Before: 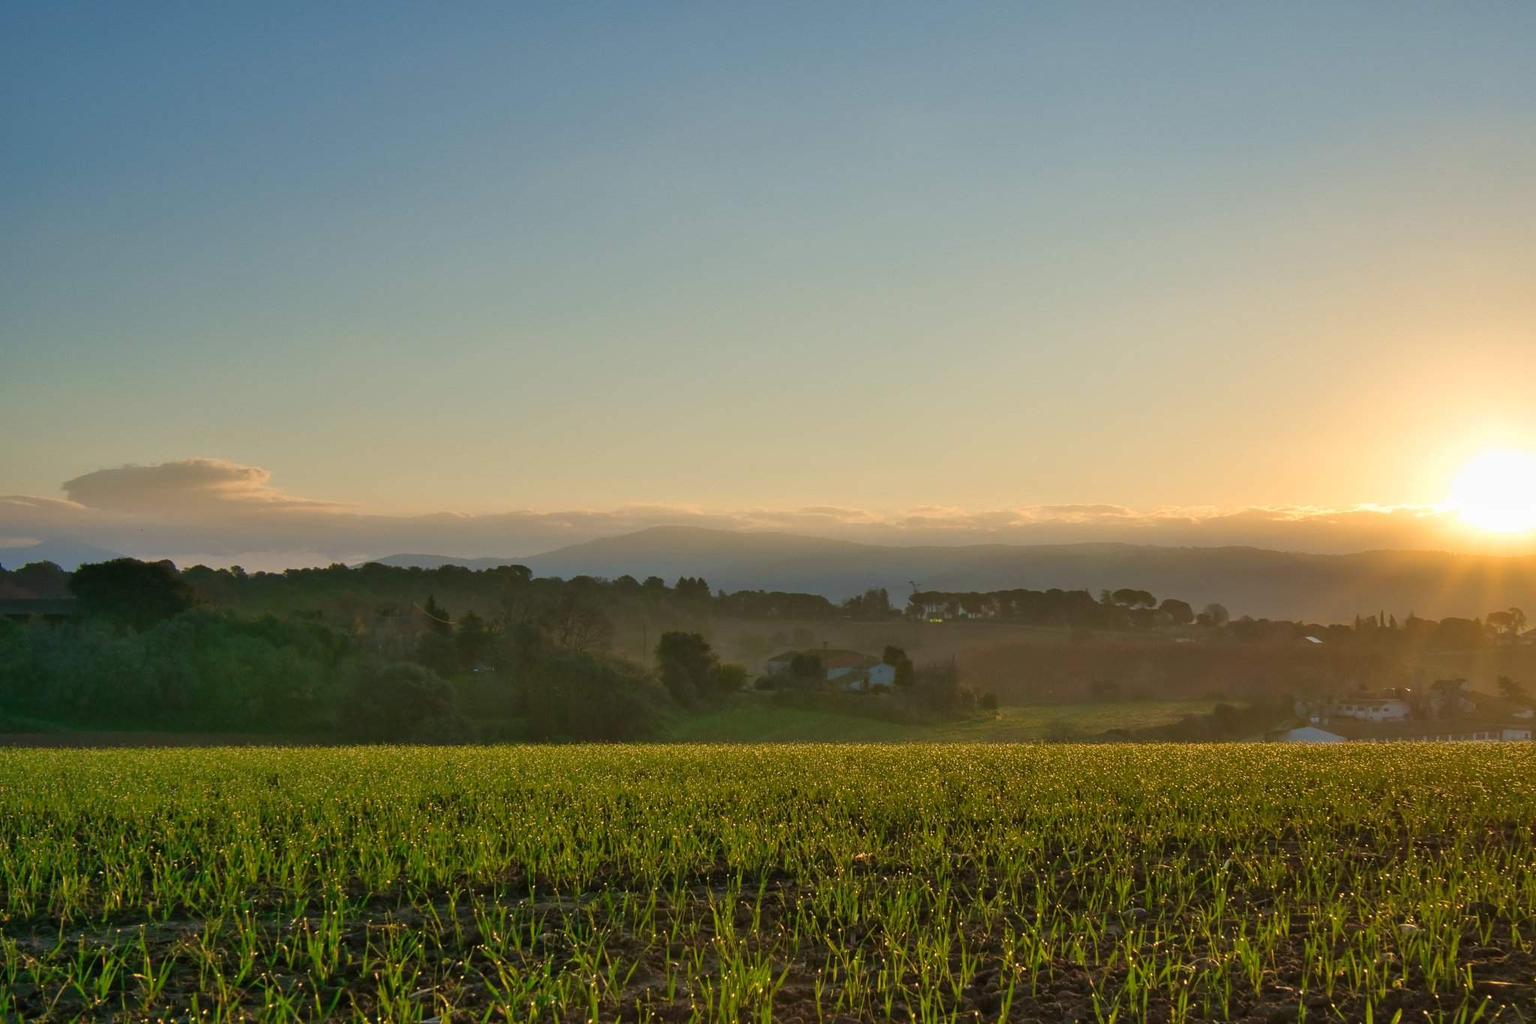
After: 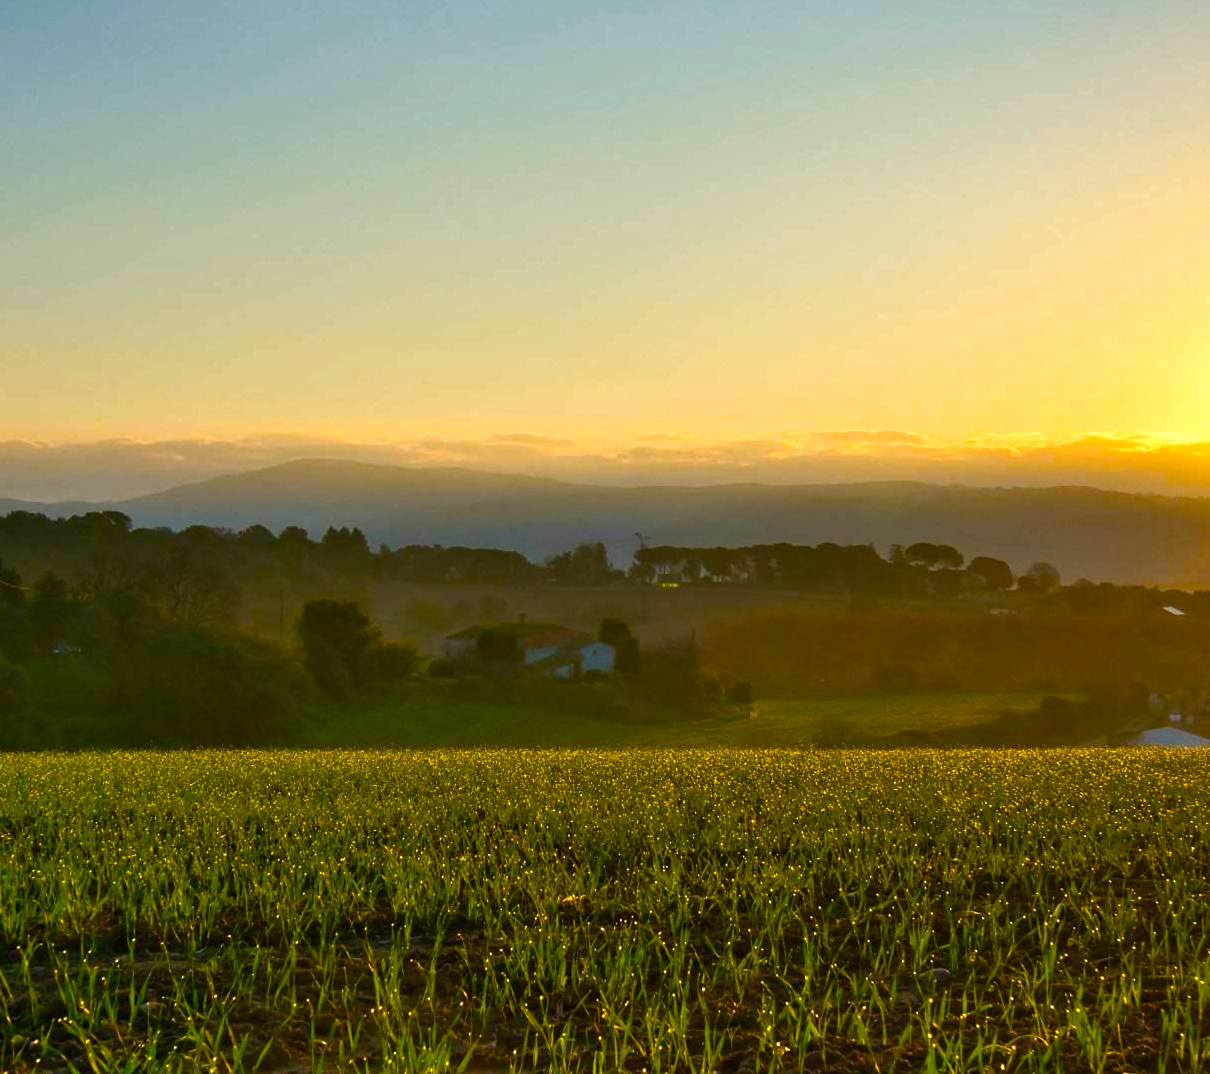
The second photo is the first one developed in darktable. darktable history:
crop and rotate: left 28.256%, top 17.734%, right 12.656%, bottom 3.573%
color balance rgb: linear chroma grading › global chroma 9%, perceptual saturation grading › global saturation 36%, perceptual saturation grading › shadows 35%, perceptual brilliance grading › global brilliance 15%, perceptual brilliance grading › shadows -35%, global vibrance 15%
